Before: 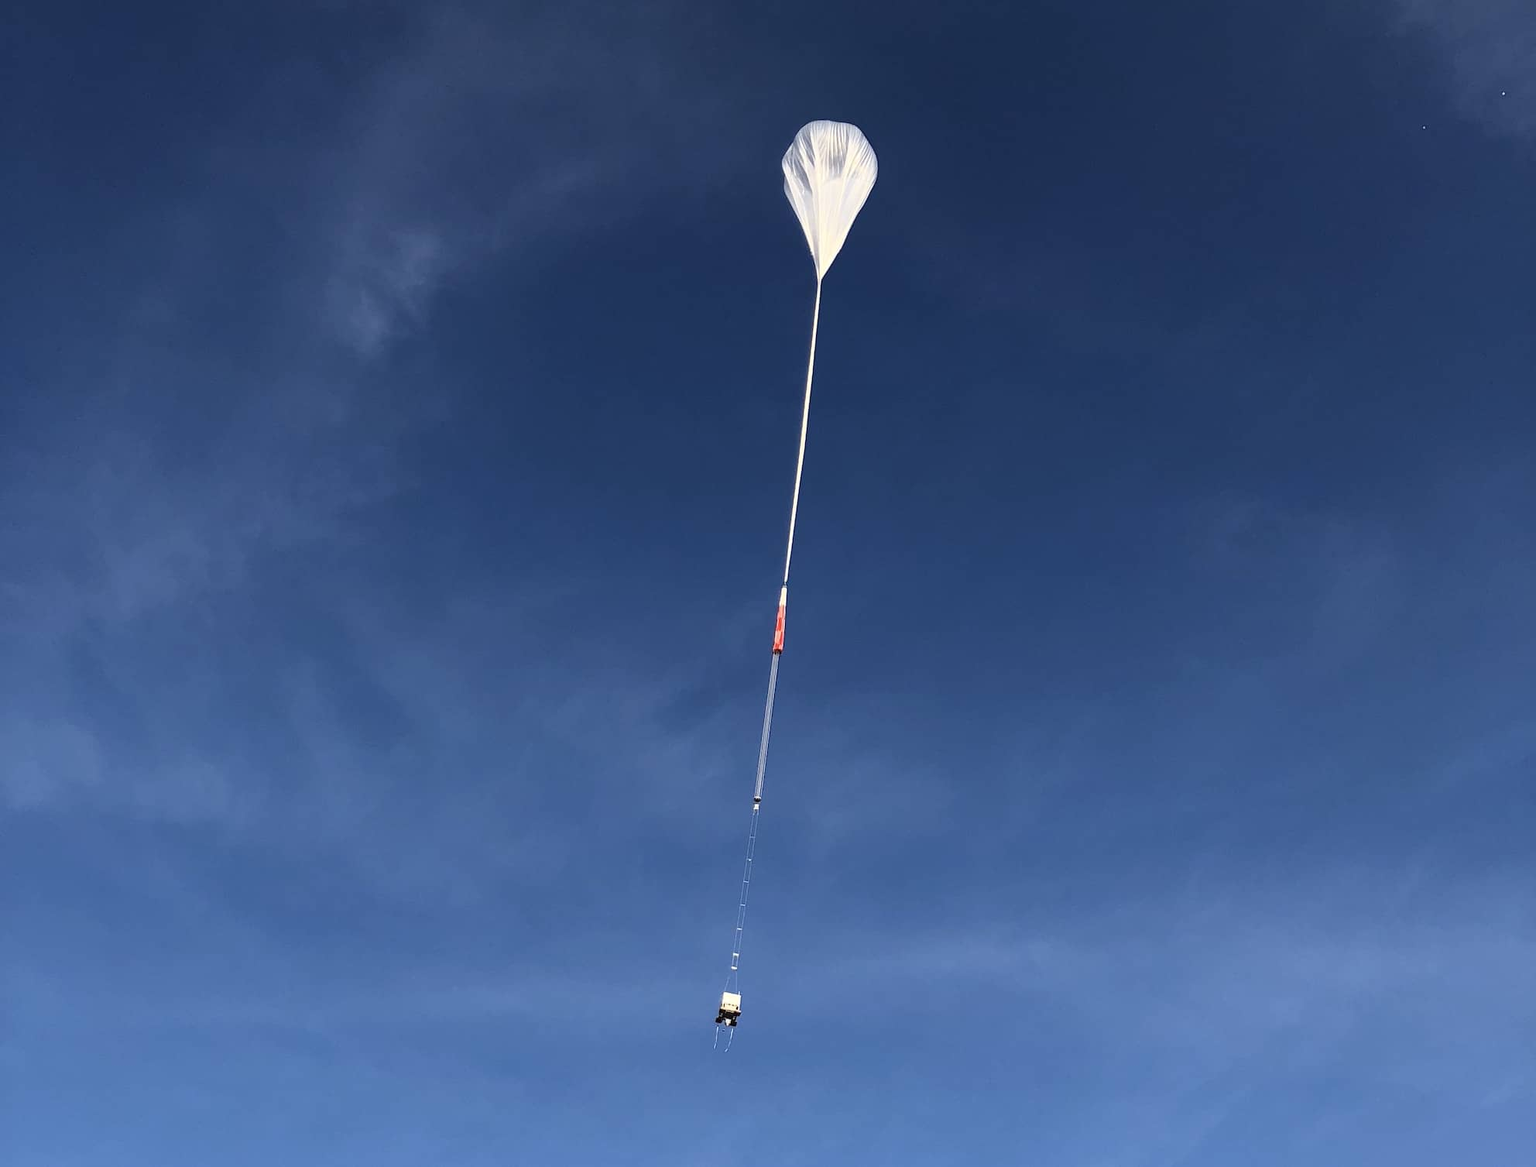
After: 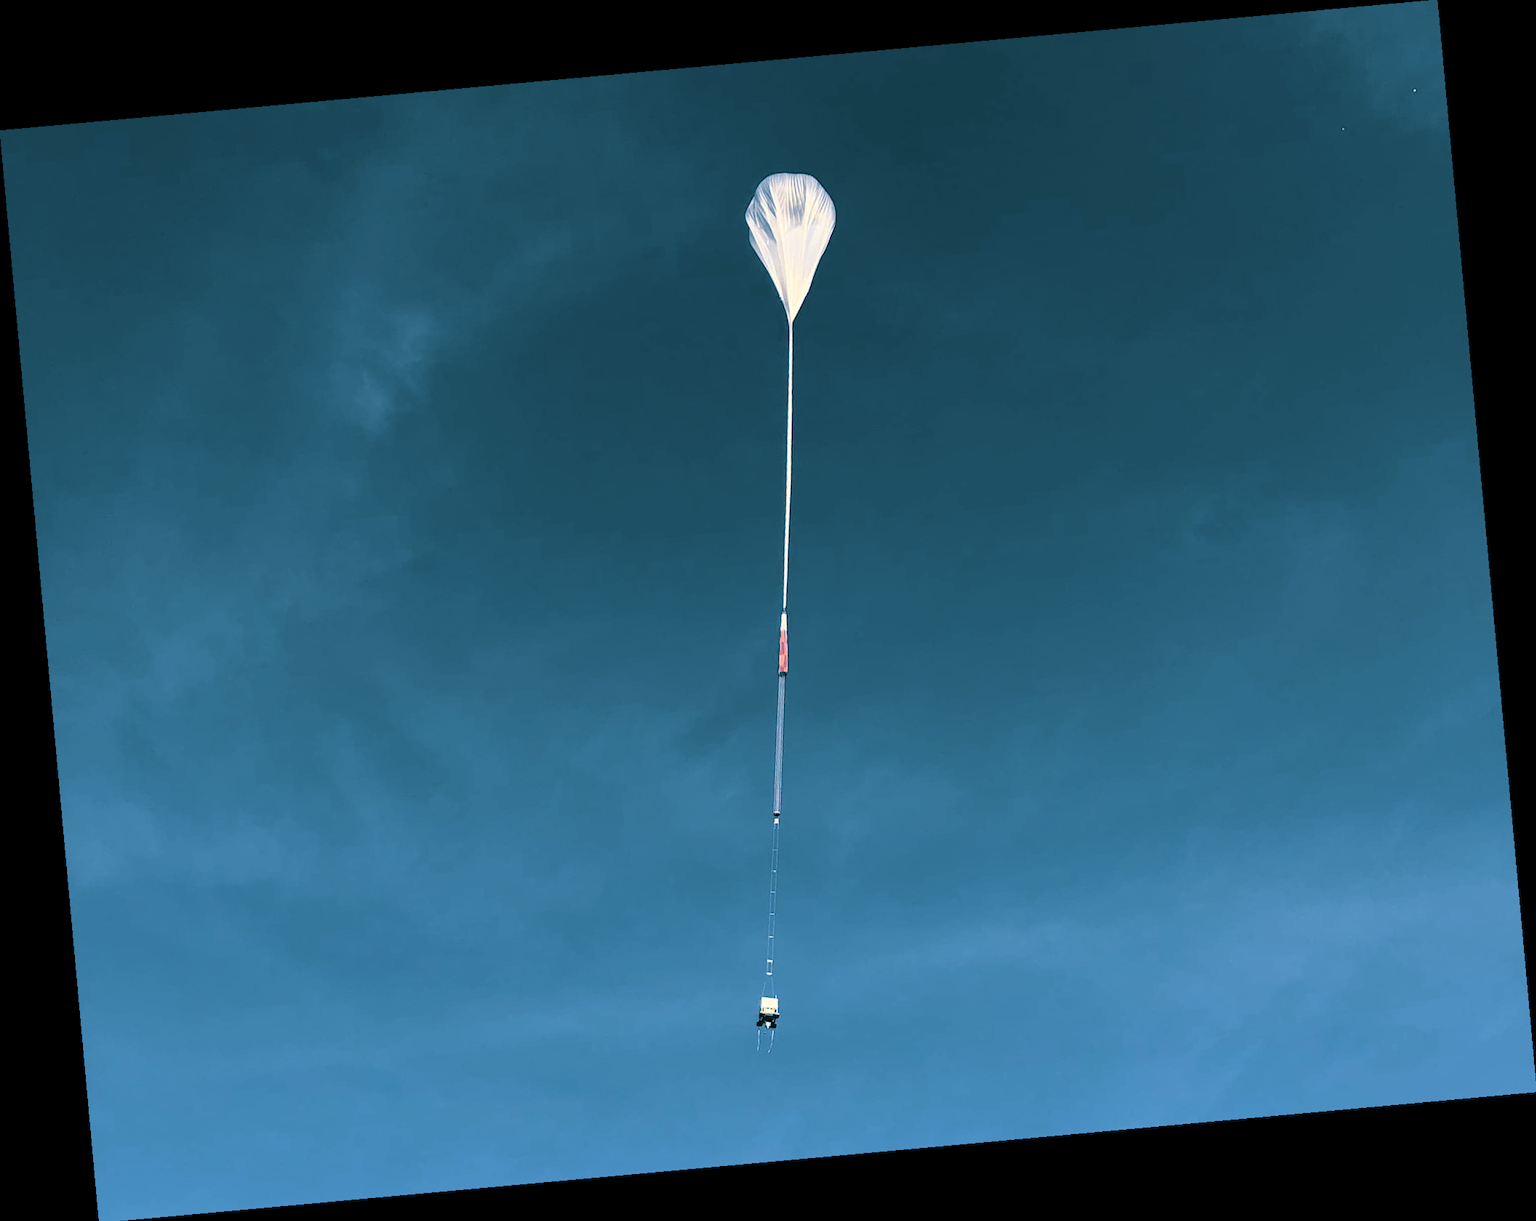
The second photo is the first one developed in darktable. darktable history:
split-toning: shadows › hue 212.4°, balance -70
rotate and perspective: rotation -5.2°, automatic cropping off
